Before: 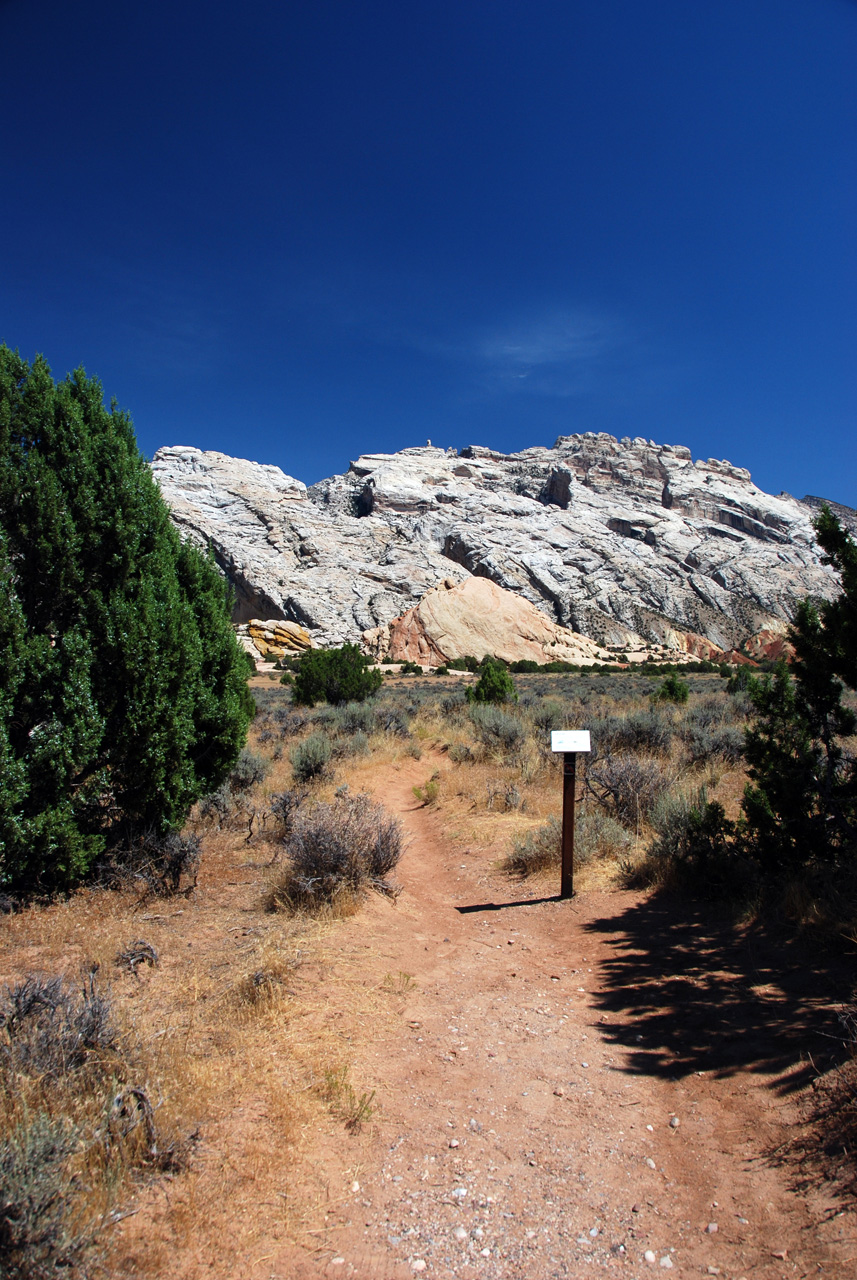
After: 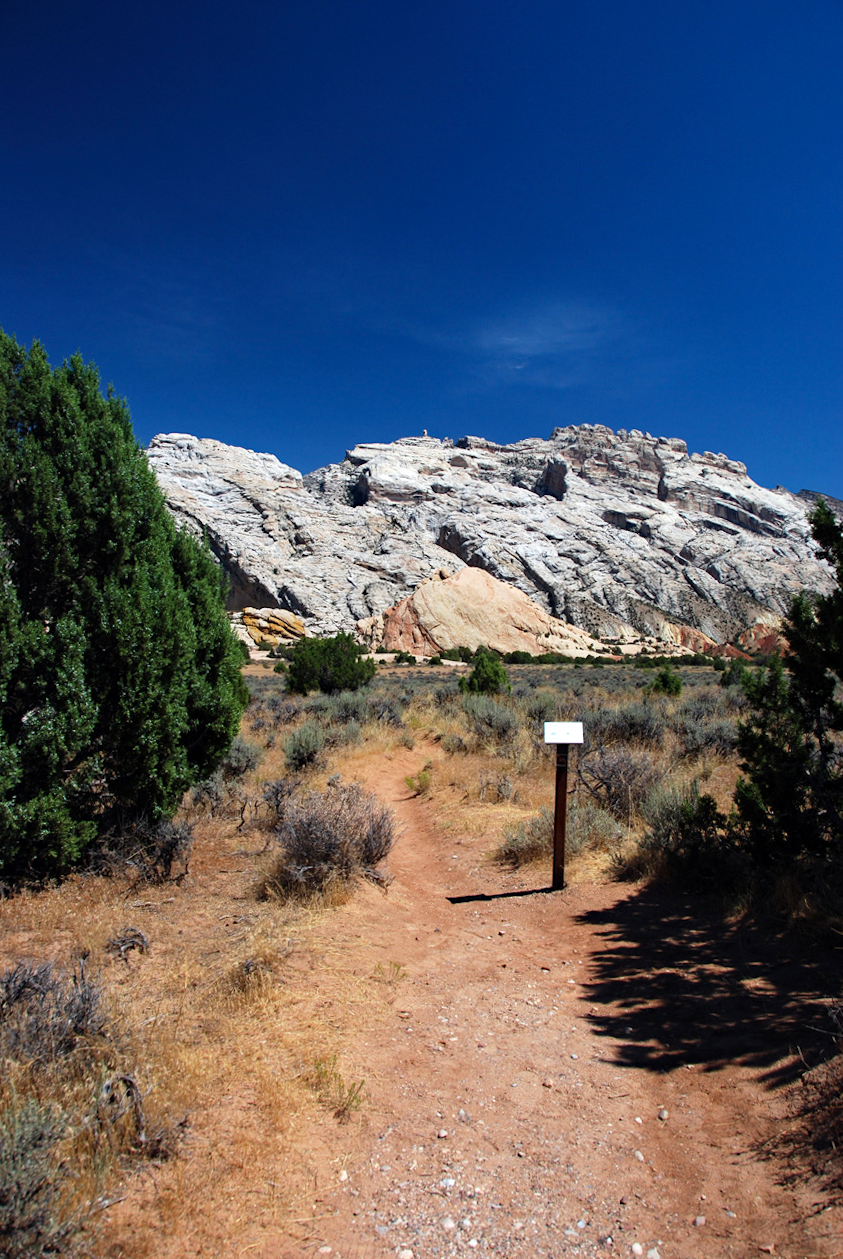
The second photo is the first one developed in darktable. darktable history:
crop and rotate: angle -0.622°
haze removal: compatibility mode true, adaptive false
